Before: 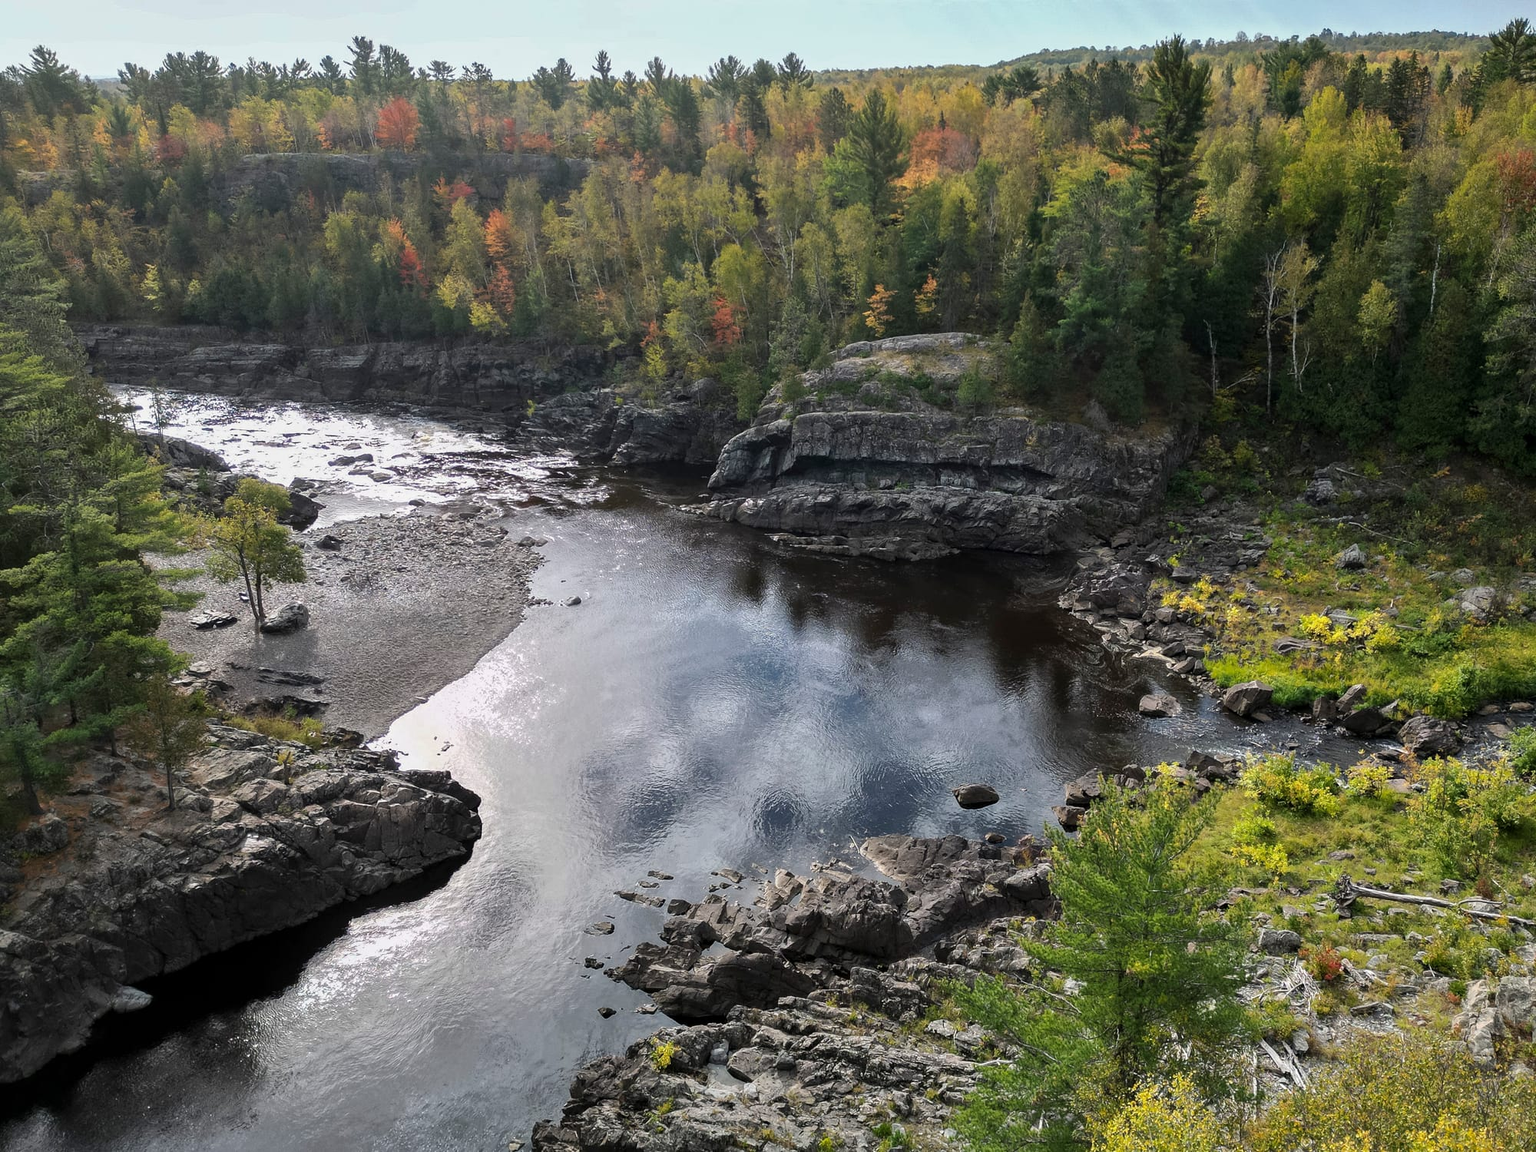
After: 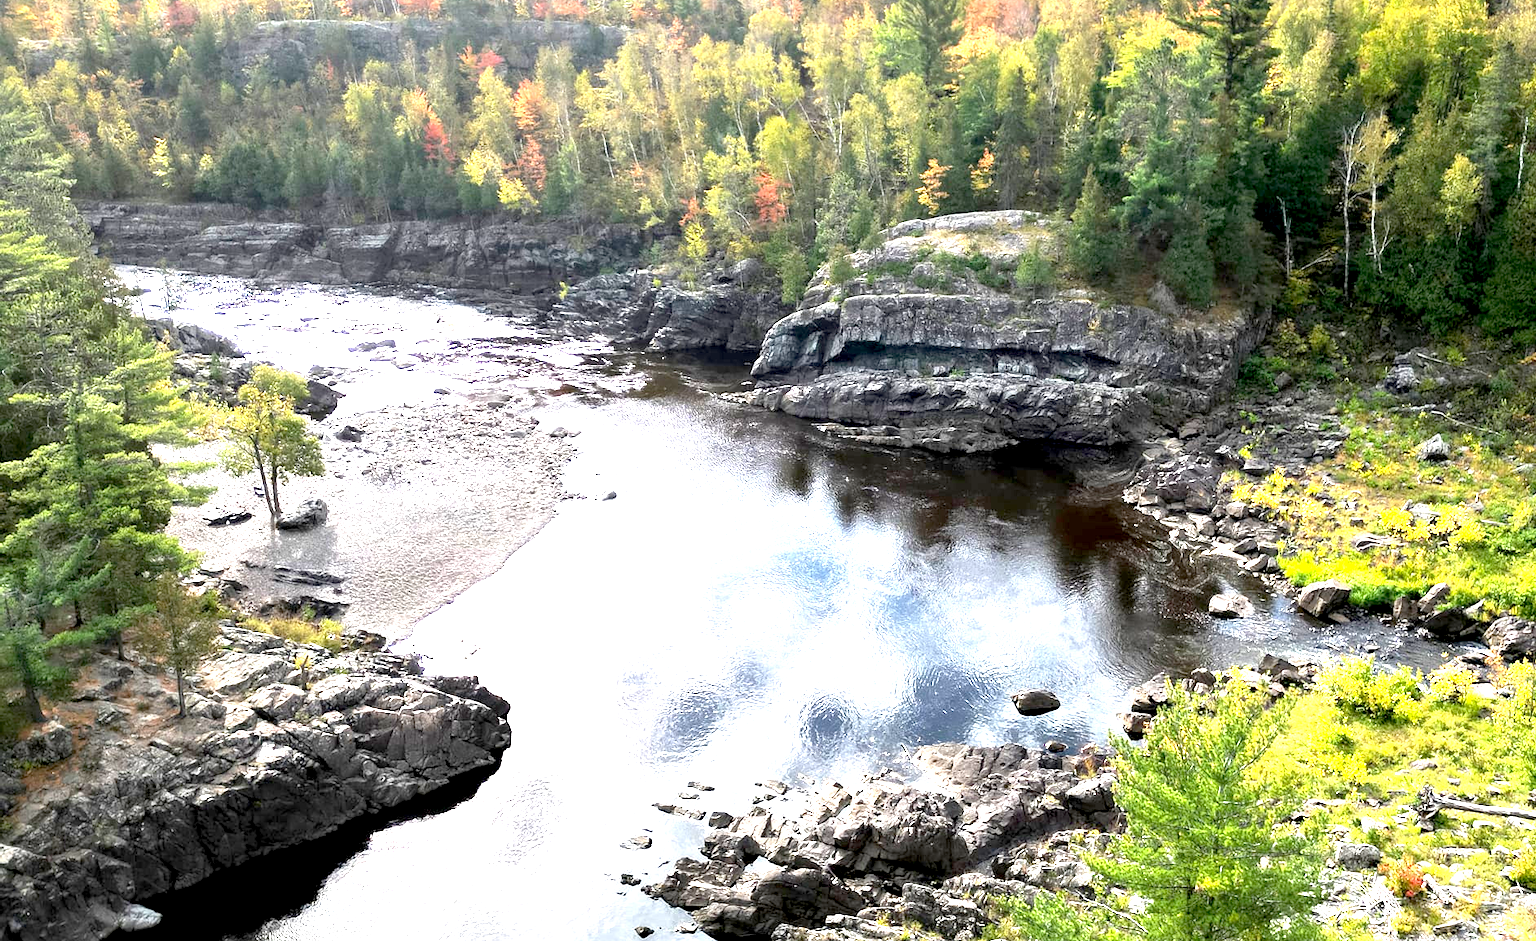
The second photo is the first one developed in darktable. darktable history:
crop and rotate: angle 0.03°, top 11.643%, right 5.651%, bottom 11.189%
exposure: black level correction 0.005, exposure 2.084 EV, compensate highlight preservation false
white balance: emerald 1
